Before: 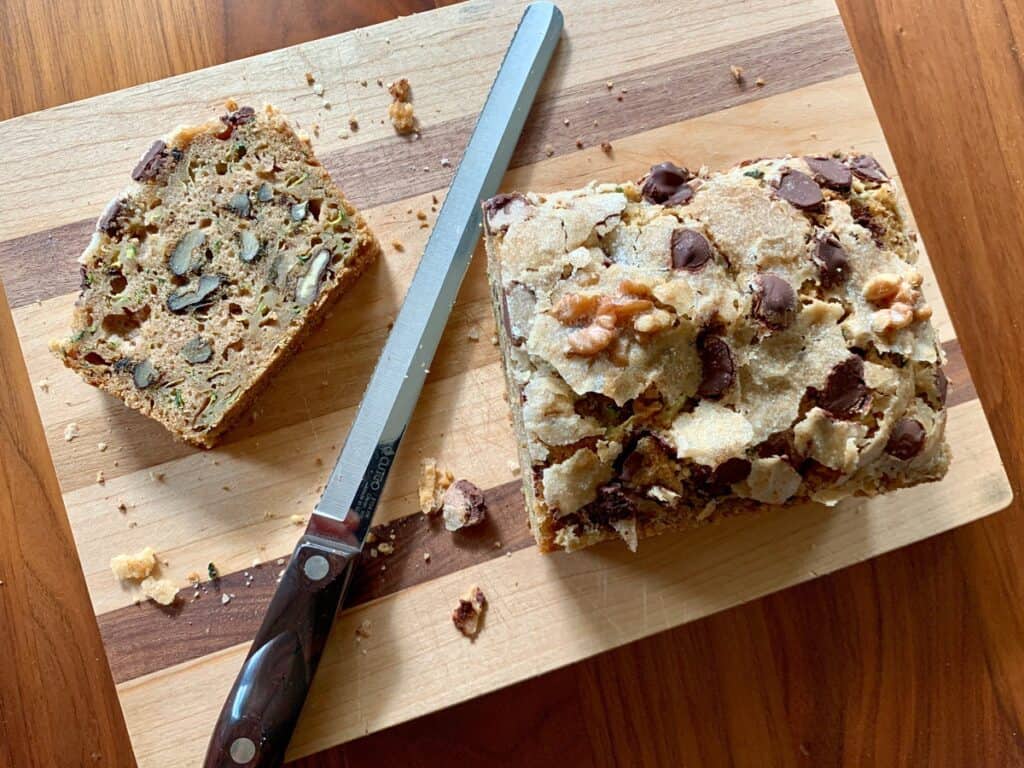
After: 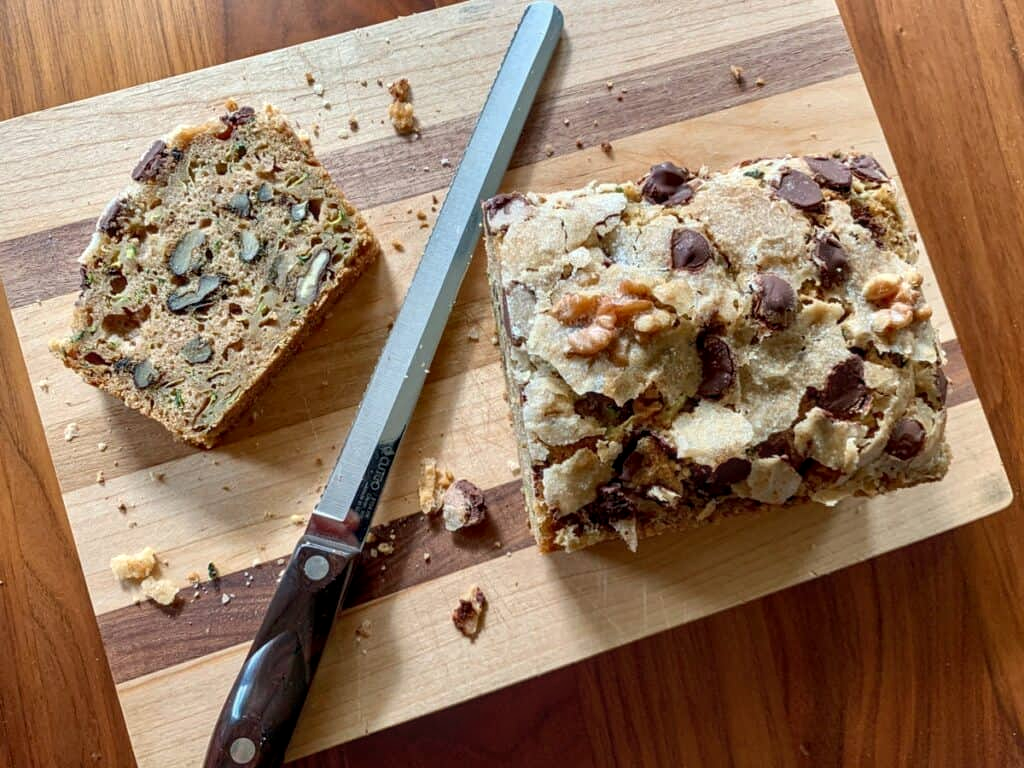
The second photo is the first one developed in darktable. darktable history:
exposure: exposure -0.052 EV, compensate highlight preservation false
local contrast: on, module defaults
